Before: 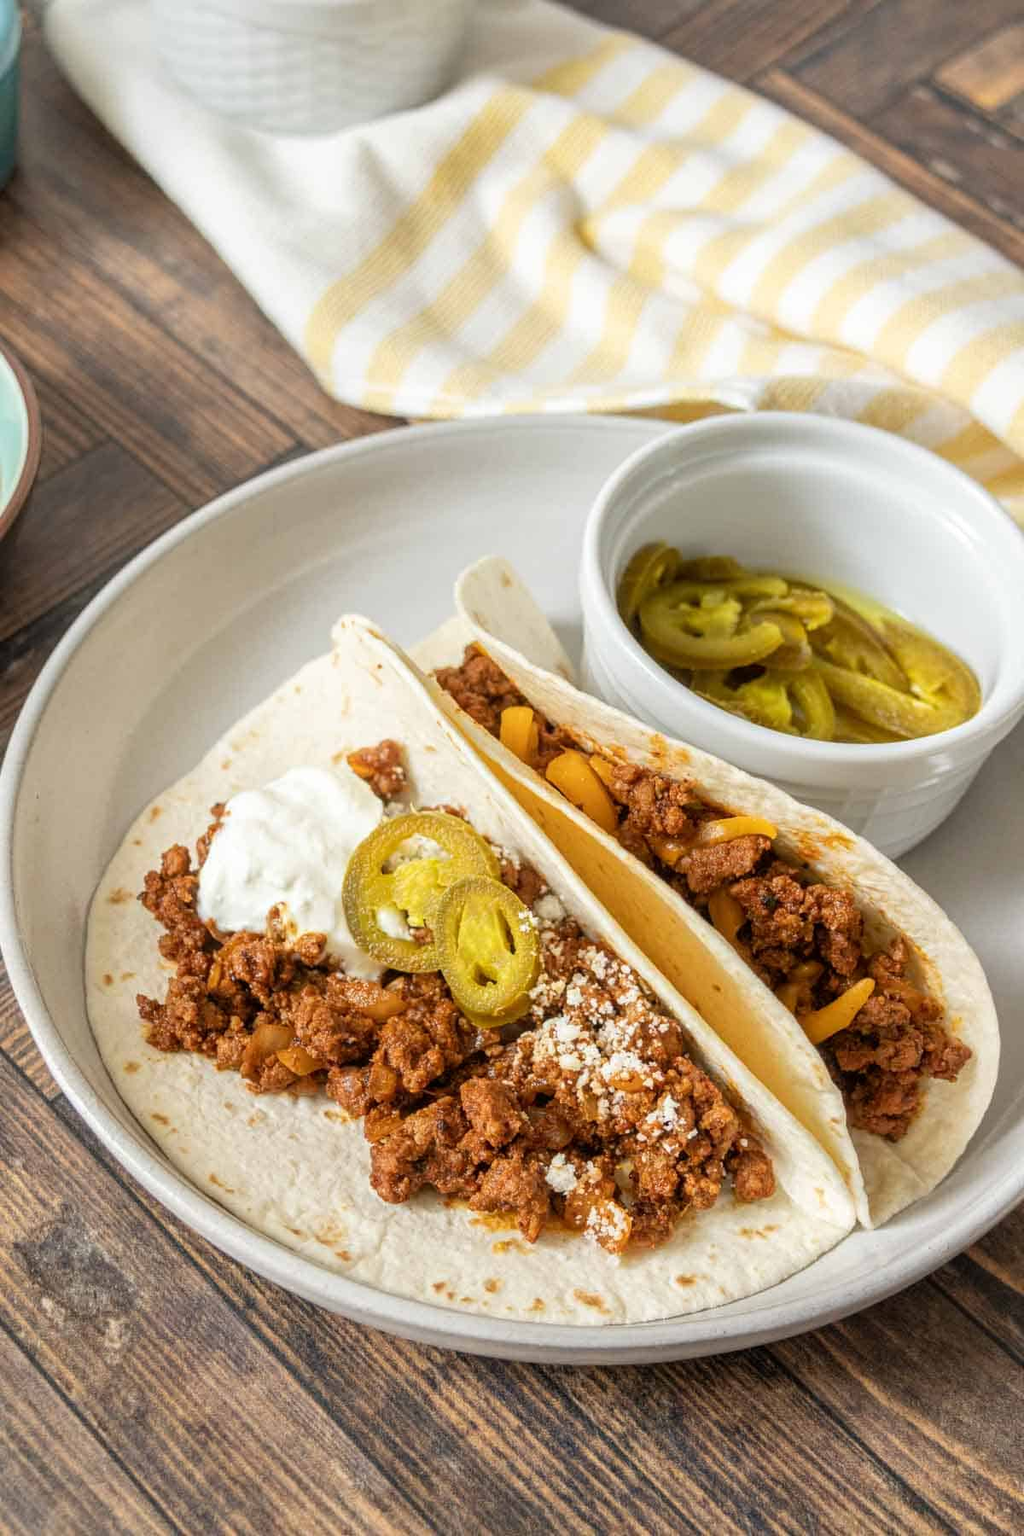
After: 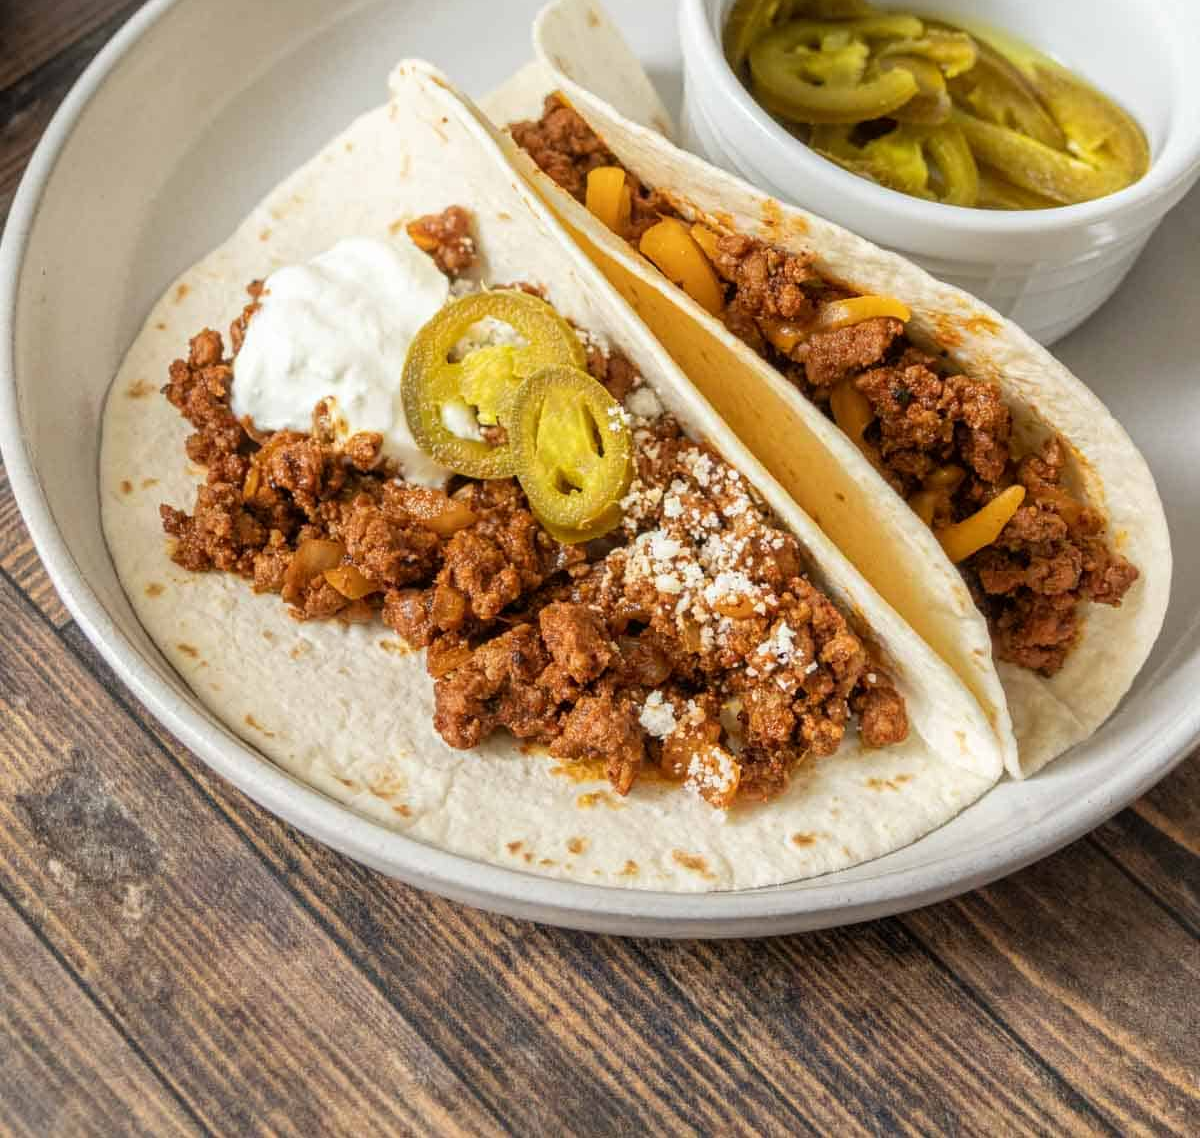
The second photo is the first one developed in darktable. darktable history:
crop and rotate: top 36.763%
